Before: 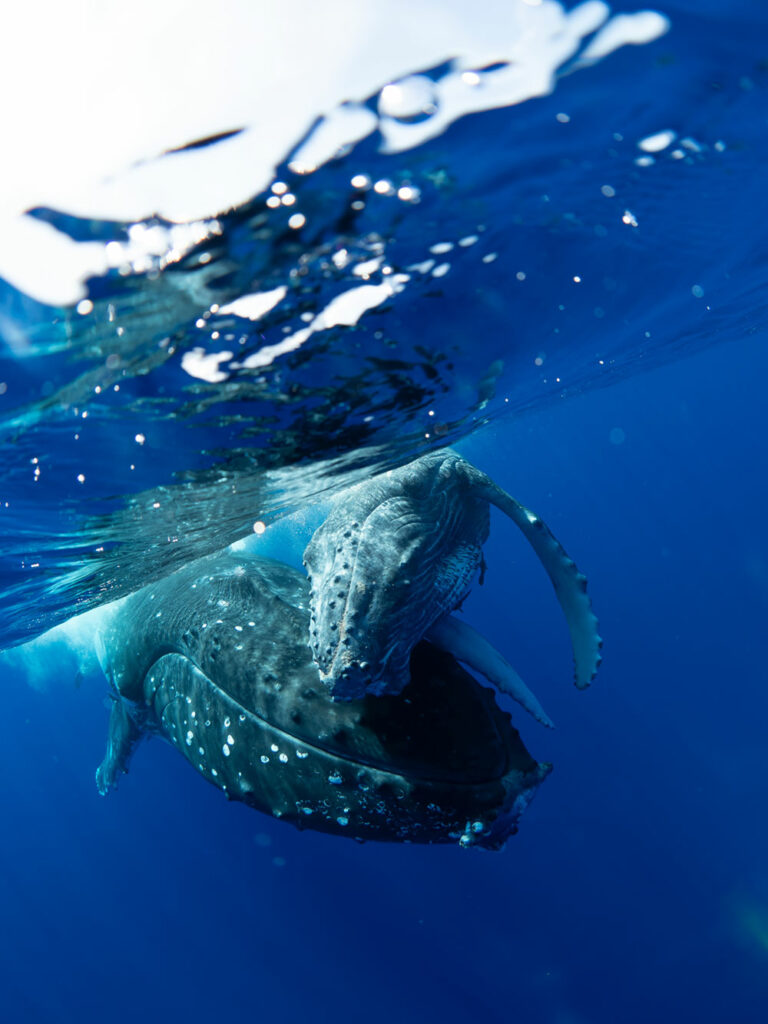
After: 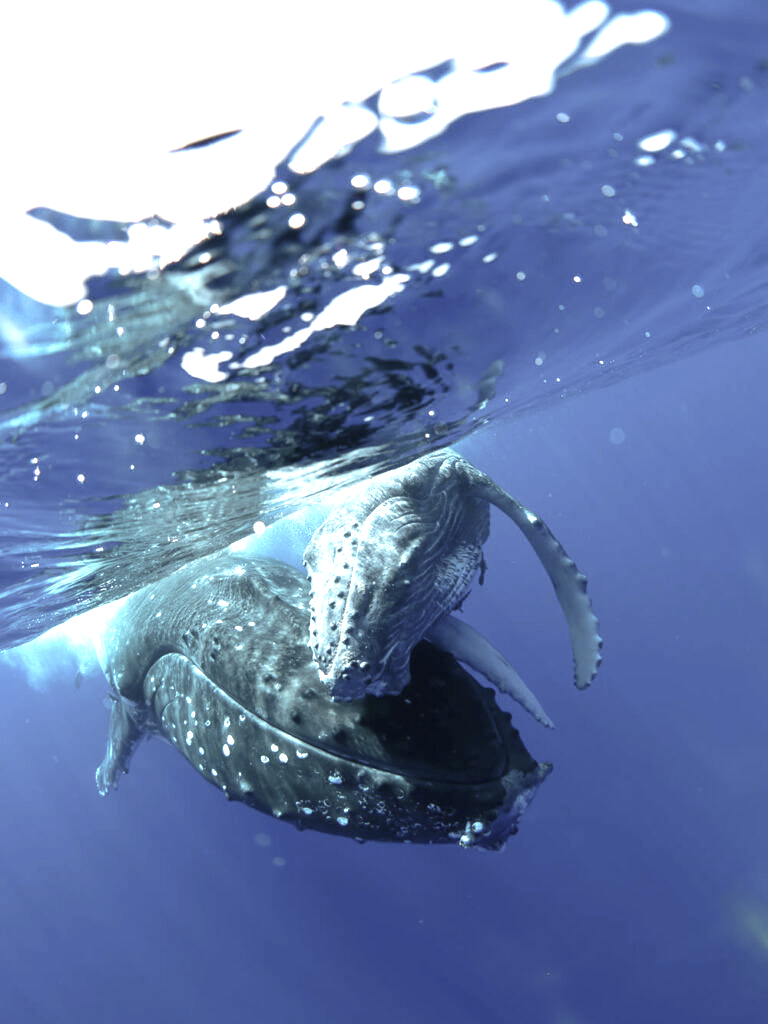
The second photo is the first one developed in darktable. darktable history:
exposure: black level correction 0, exposure 1.2 EV, compensate exposure bias true, compensate highlight preservation false
color balance rgb: perceptual saturation grading › global saturation -28.144%, perceptual saturation grading › highlights -20.256%, perceptual saturation grading › mid-tones -23.416%, perceptual saturation grading › shadows -24.934%
